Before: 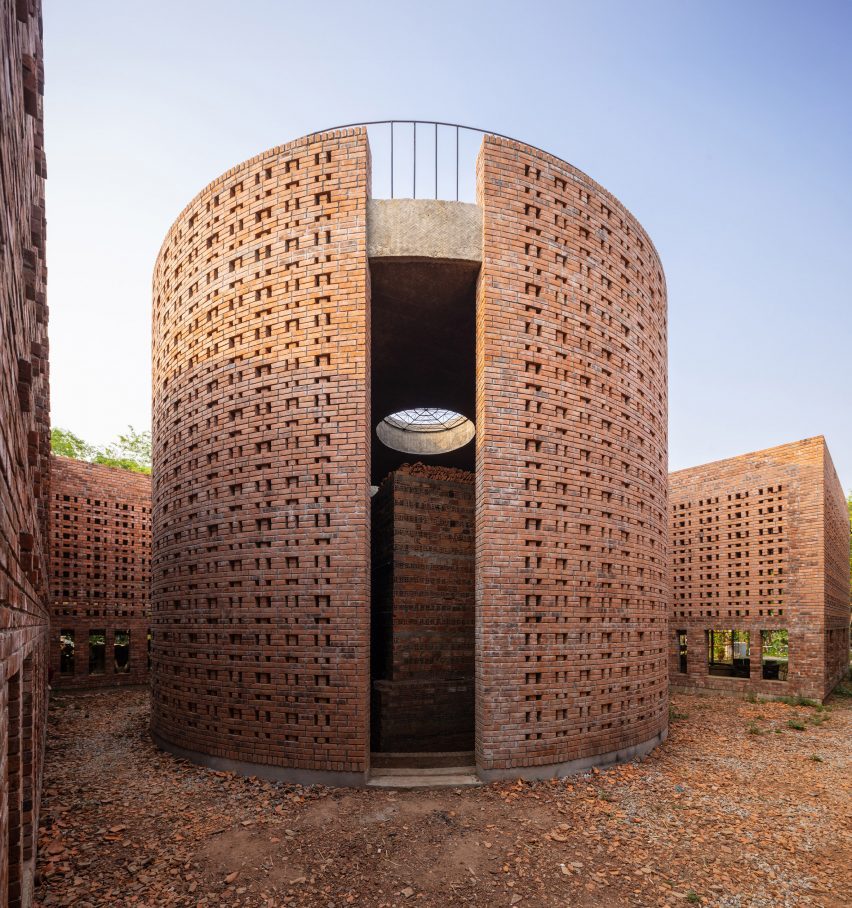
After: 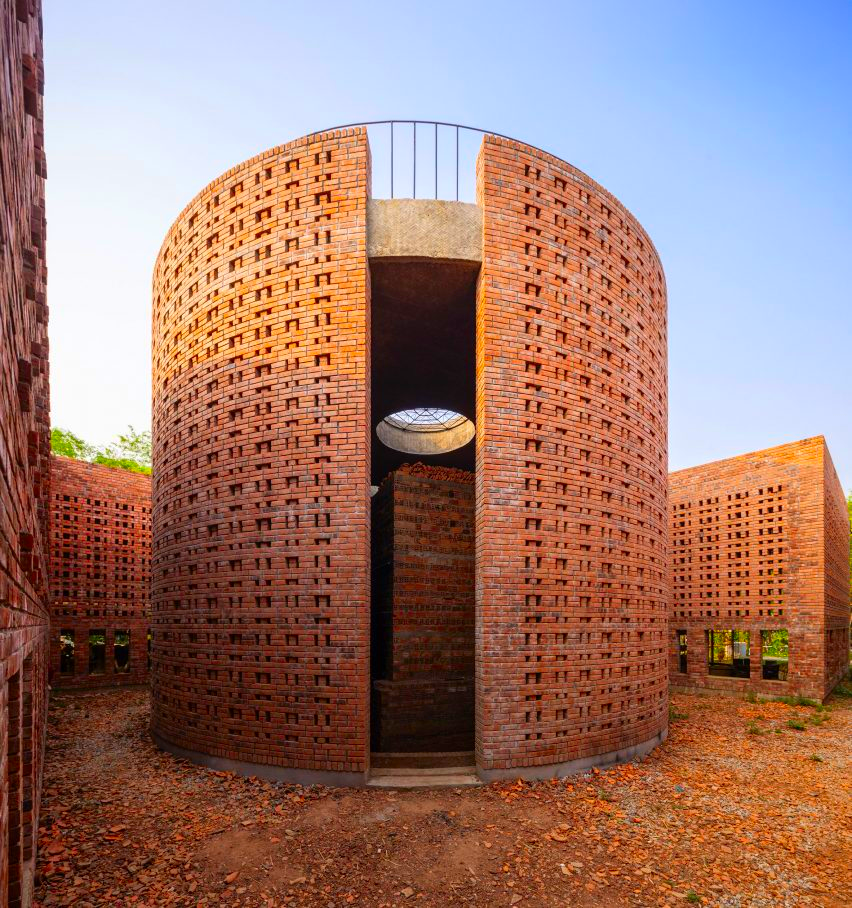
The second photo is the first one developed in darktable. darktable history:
color correction: highlights b* -0.039, saturation 1.81
